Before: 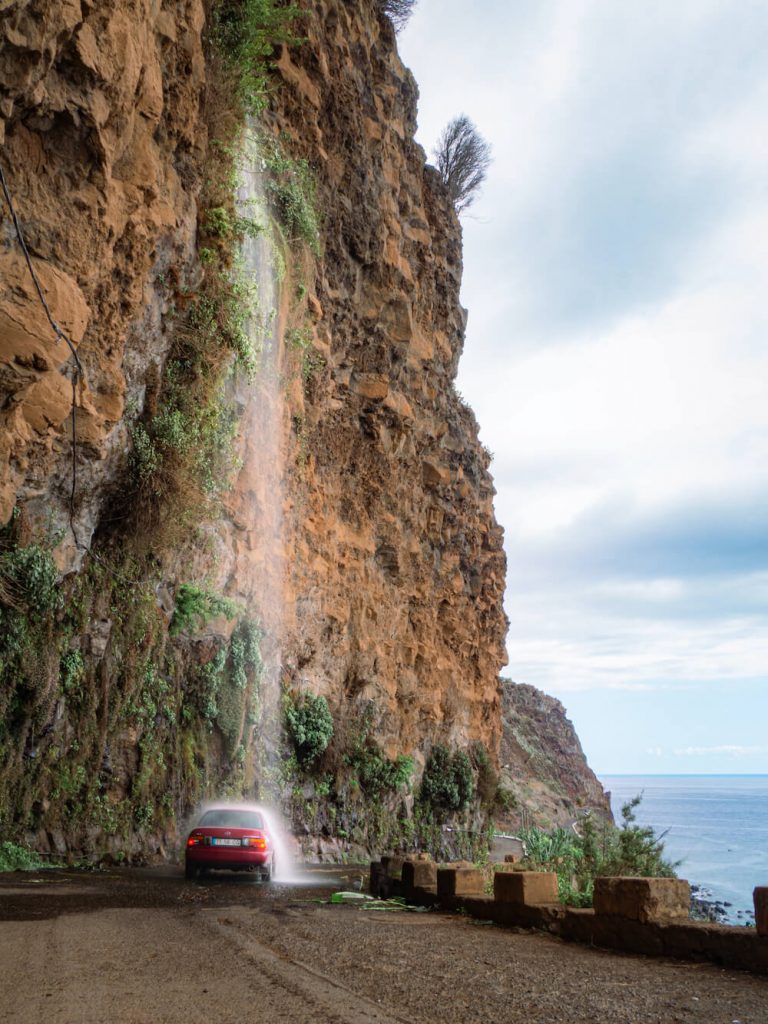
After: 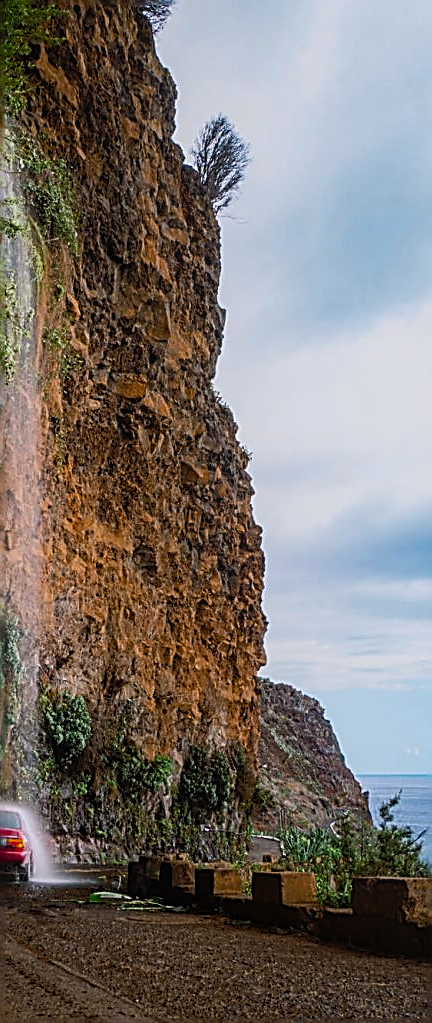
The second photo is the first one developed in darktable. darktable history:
crop: left 31.557%, top 0.011%, right 11.81%
exposure: exposure -2.045 EV, compensate highlight preservation false
color calibration: output R [1.063, -0.012, -0.003, 0], output G [0, 1.022, 0.021, 0], output B [-0.079, 0.047, 1, 0], illuminant as shot in camera, x 0.358, y 0.373, temperature 4628.91 K
contrast brightness saturation: contrast 0.203, brightness 0.161, saturation 0.22
local contrast: detail 109%
sharpen: amount 1.867
color balance rgb: perceptual saturation grading › global saturation 15.616%, perceptual saturation grading › highlights -19.314%, perceptual saturation grading › shadows 19.541%, perceptual brilliance grading › global brilliance 29.812%, global vibrance 9.812%
tone equalizer: -8 EV -0.416 EV, -7 EV -0.383 EV, -6 EV -0.326 EV, -5 EV -0.247 EV, -3 EV 0.235 EV, -2 EV 0.34 EV, -1 EV 0.374 EV, +0 EV 0.41 EV, edges refinement/feathering 500, mask exposure compensation -1.57 EV, preserve details no
